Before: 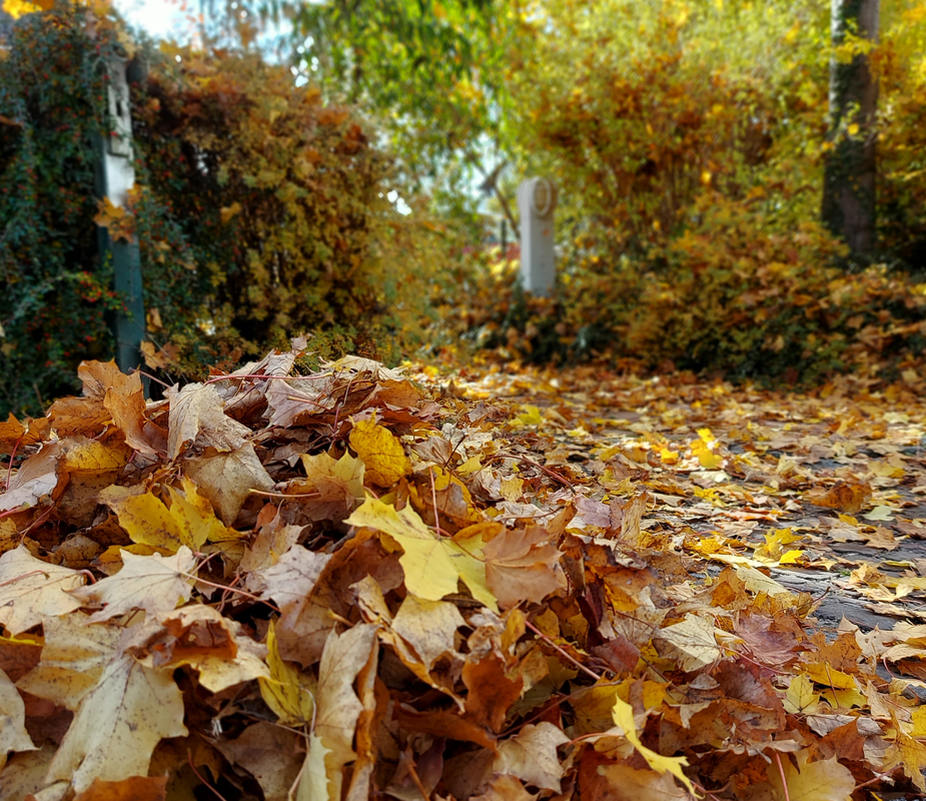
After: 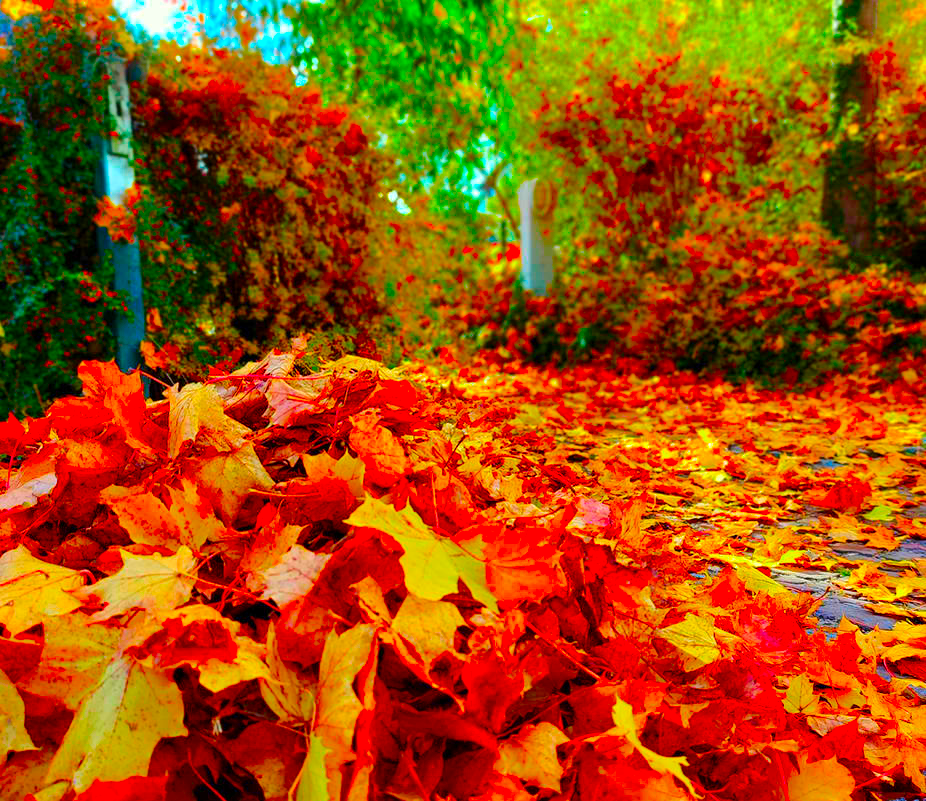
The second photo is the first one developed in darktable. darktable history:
color balance rgb: perceptual saturation grading › global saturation 25%, perceptual brilliance grading › mid-tones 10%, perceptual brilliance grading › shadows 15%, global vibrance 20%
color correction: saturation 3
shadows and highlights: shadows 32, highlights -32, soften with gaussian
color balance: output saturation 120%
